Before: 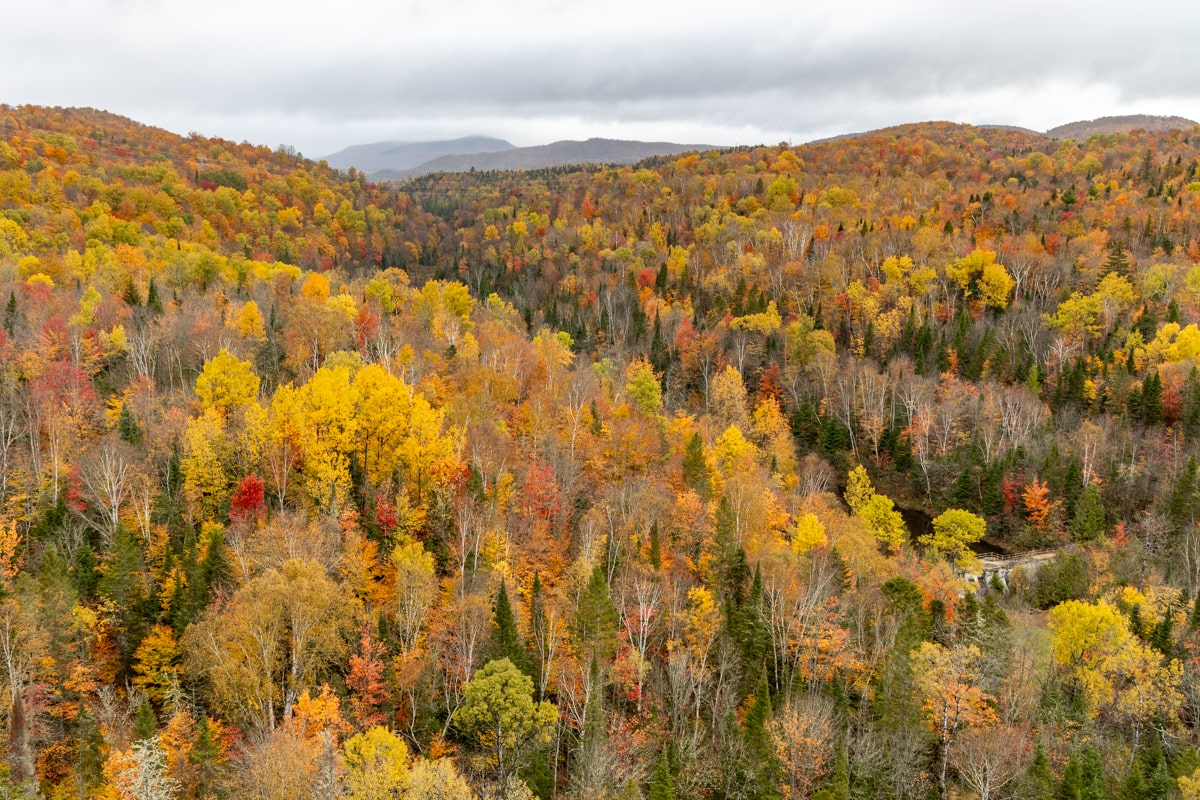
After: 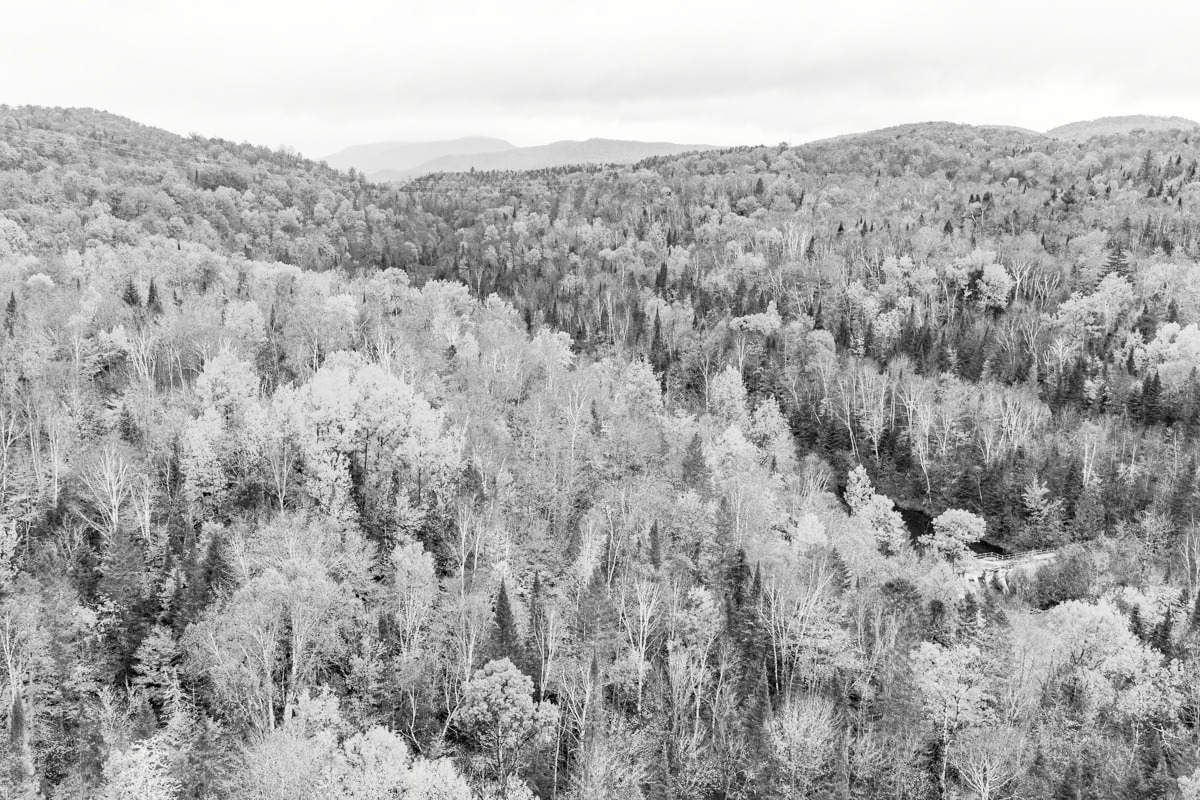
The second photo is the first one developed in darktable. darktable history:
tone curve: curves: ch0 [(0, 0) (0.003, 0.015) (0.011, 0.025) (0.025, 0.056) (0.044, 0.104) (0.069, 0.139) (0.1, 0.181) (0.136, 0.226) (0.177, 0.28) (0.224, 0.346) (0.277, 0.42) (0.335, 0.505) (0.399, 0.594) (0.468, 0.699) (0.543, 0.776) (0.623, 0.848) (0.709, 0.893) (0.801, 0.93) (0.898, 0.97) (1, 1)], preserve colors none
color look up table: target L [93.05, 89.53, 88.82, 86.7, 82.41, 64.74, 61.7, 65.49, 60.94, 47.64, 47.04, 28.56, 9.599, 200.19, 80.24, 78.8, 68.49, 69.98, 57.87, 53.19, 42.1, 47.24, 42.37, 44, 32.32, 10.77, 20.17, 8.587, 94.45, 67, 74.42, 59.79, 61.7, 69.24, 50.03, 43.8, 53.98, 47.04, 18, 15.16, 12.25, 6.319, 86.7, 90.24, 89.53, 78.07, 71.47, 62.46, 36.29], target a [-0.1, -0.003, -0.101, -0.003, -0.003, -0.003, 0, -0.003, 0, -0.001, 0.001, 0, 0, 0, -0.103, -0.003, -0.003, -0.003, 0 ×5, 0.001, 0 ×4, -0.1, -0.003, -0.003, -0.001, 0, -0.003, 0, 0.001, -0.001, 0.001, 0 ×4, -0.003 ×5, -0.001, 0], target b [1.234, 0.026, 1.247, 0.026, 0.027, 0.028, 0.006, 0.028, 0.006, 0.006, -0.004, -0.001, 0, 0, 1.274, 0.027, 0.028, 0.028, 0.006, 0.006, -0.001, -0.003, -0.001, -0.003, -0.003, 0.002, -0.001, 0, 1.23, 0.028, 0.028, 0.006, 0.006, 0.028, 0.006, -0.004, 0.006, -0.004, -0.001, 0.002, -0.001, 0, 0.026, 0.026, 0.026, 0.027, 0.028, 0.007, -0.001], num patches 49
